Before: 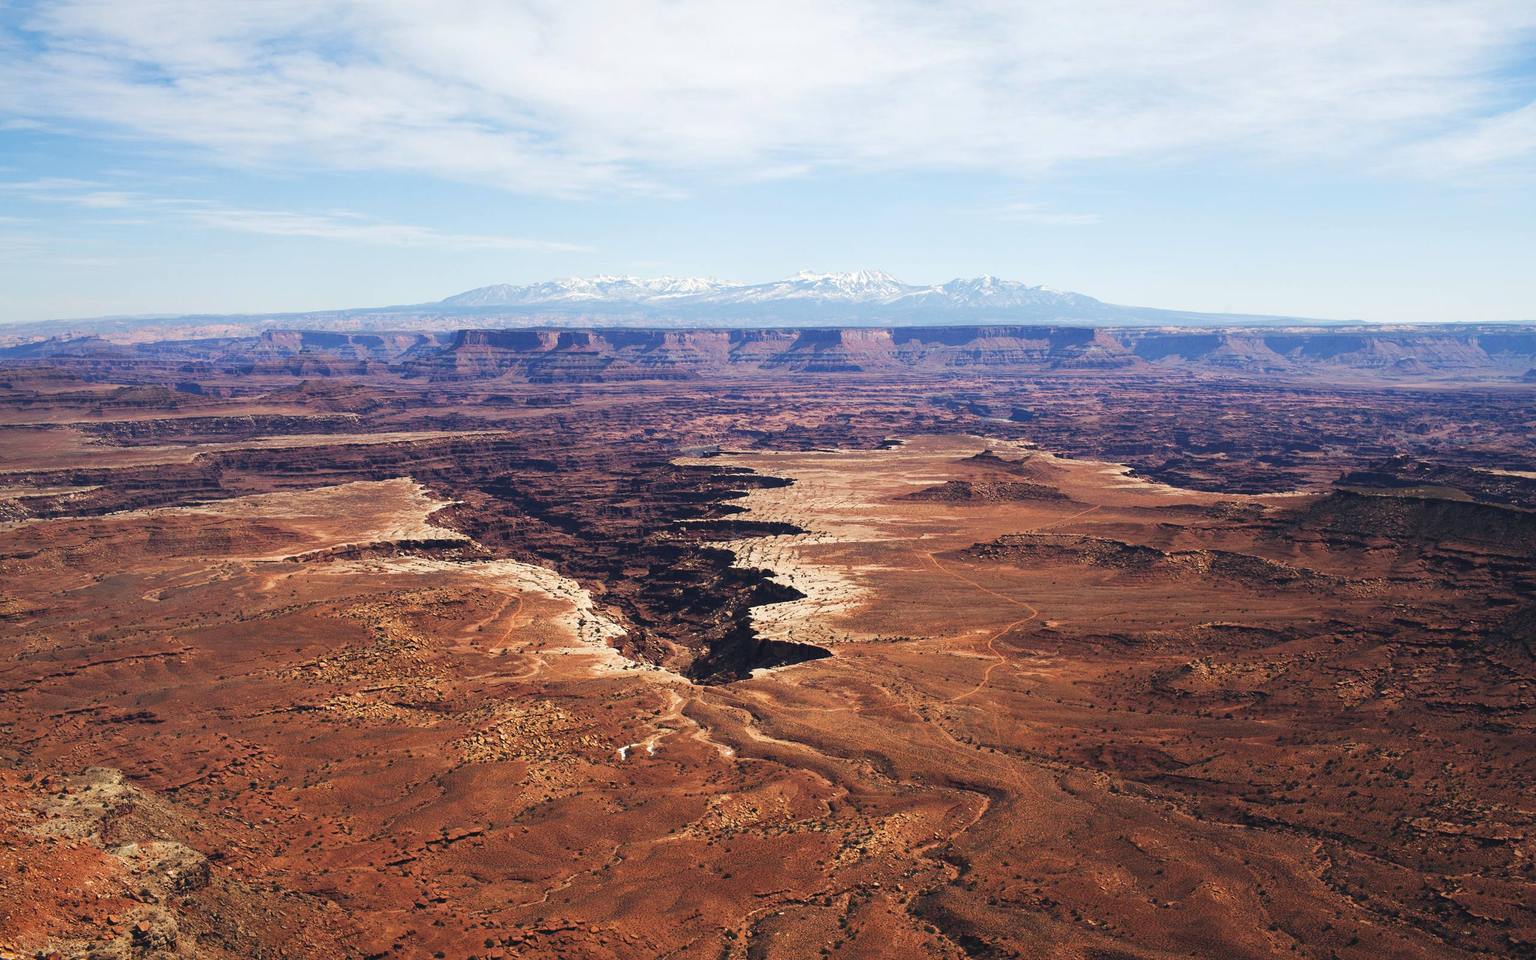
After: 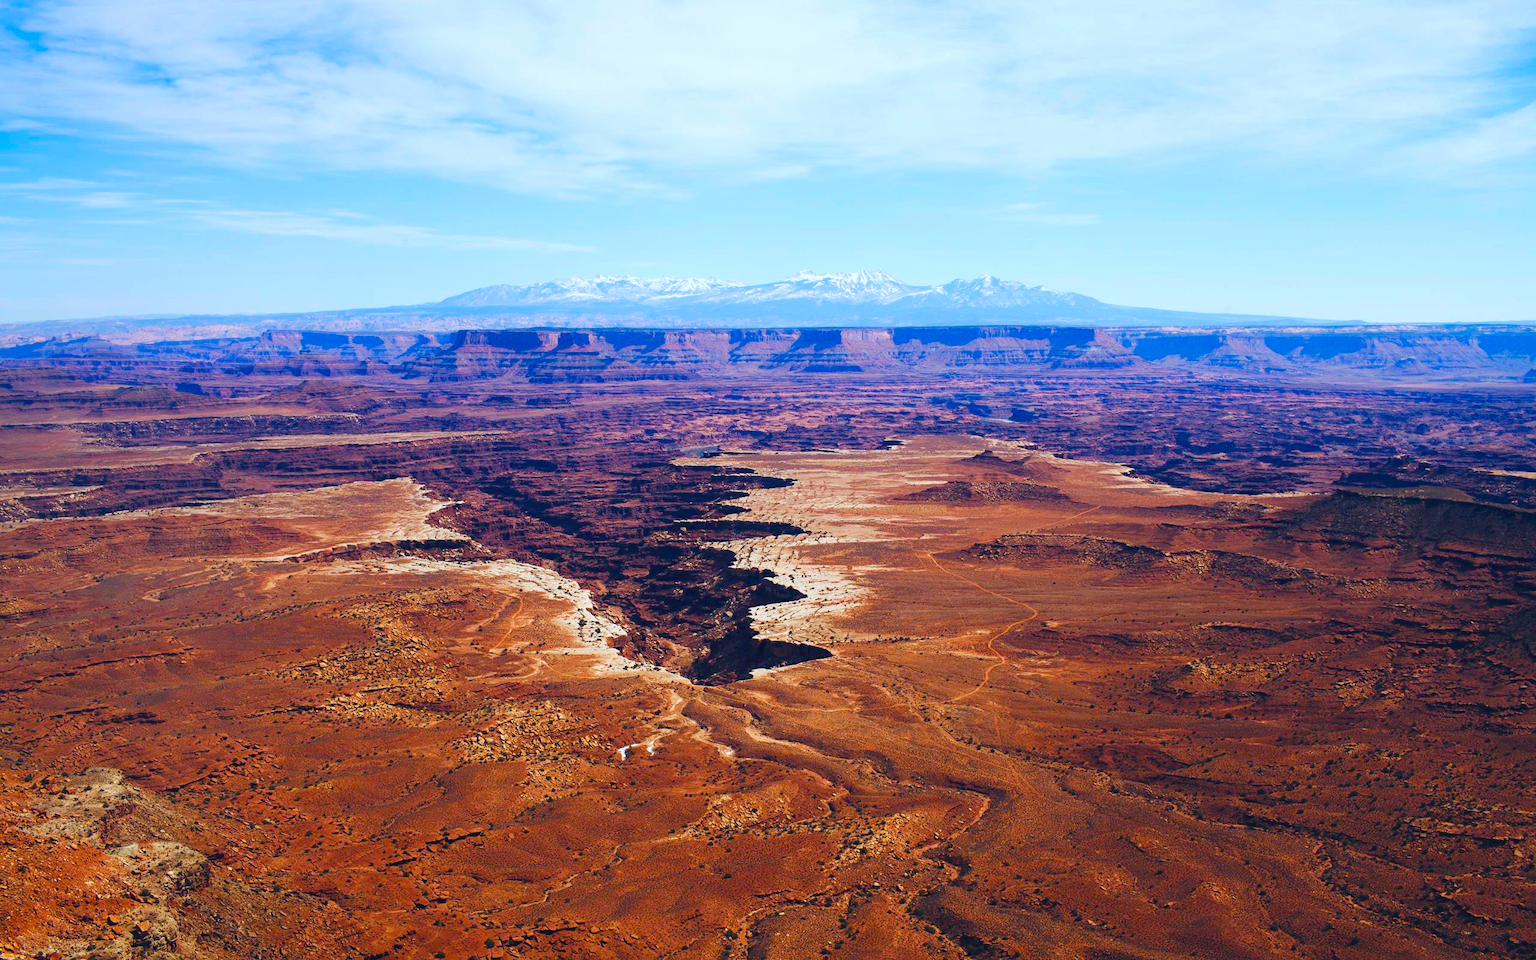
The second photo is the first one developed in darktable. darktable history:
color balance rgb: perceptual saturation grading › global saturation 20%, perceptual saturation grading › highlights -25%, perceptual saturation grading › shadows 25%, global vibrance 50%
color calibration: x 0.37, y 0.382, temperature 4313.32 K
